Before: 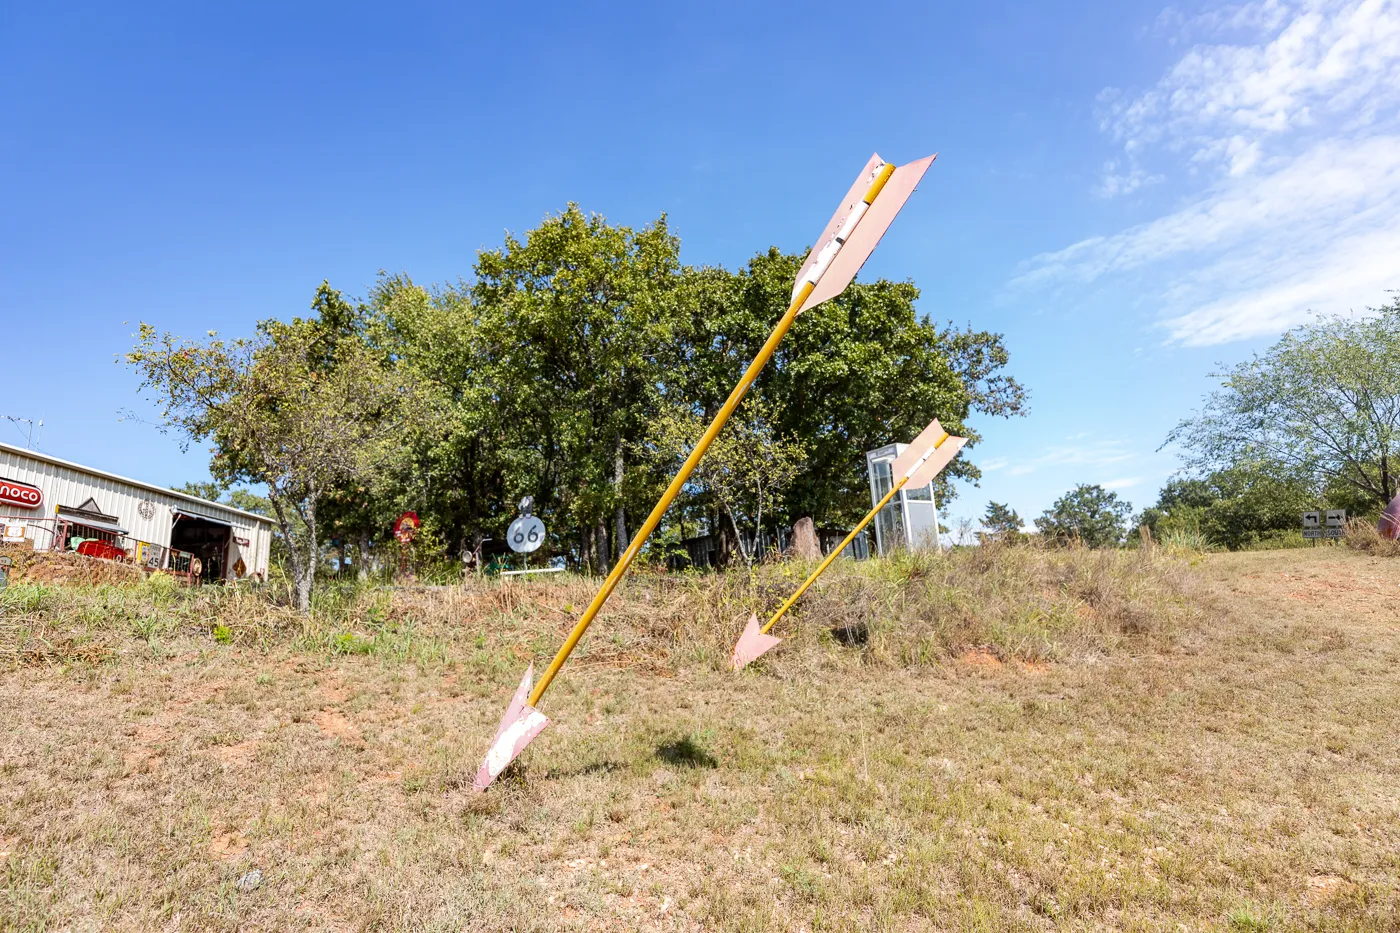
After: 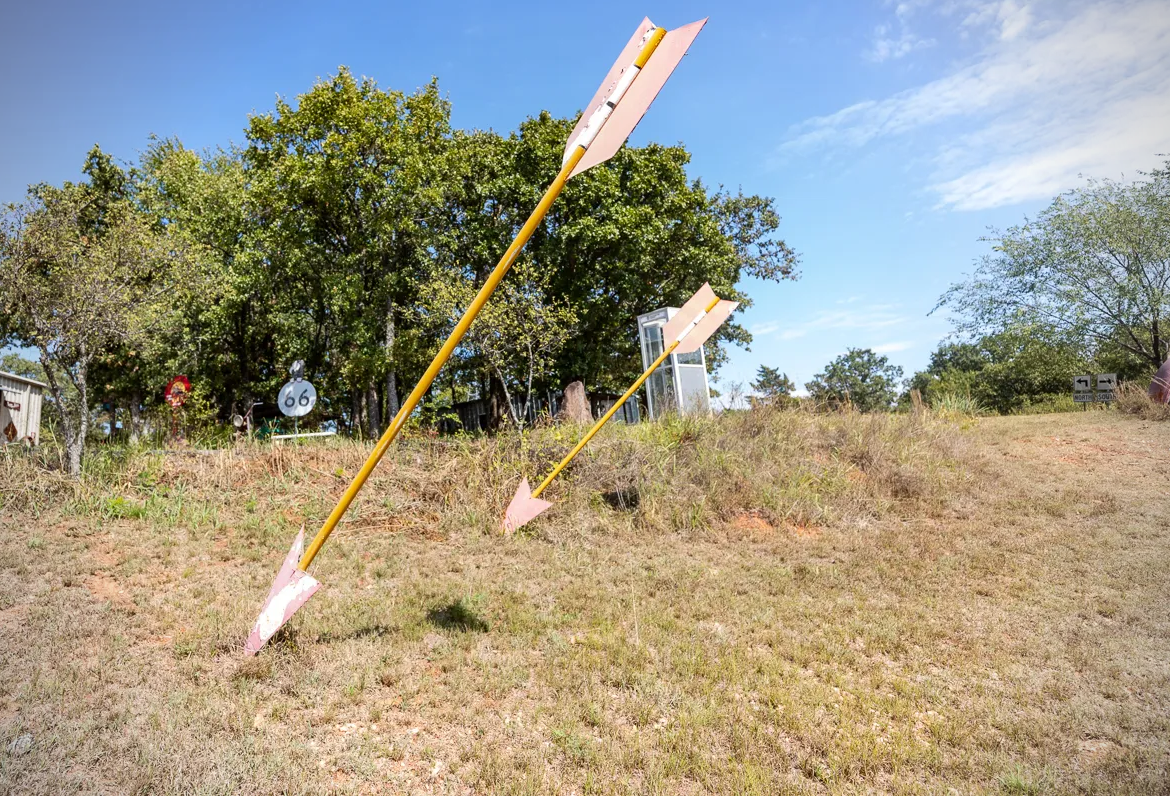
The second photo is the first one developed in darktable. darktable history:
crop: left 16.39%, top 14.659%
vignetting: unbound false
